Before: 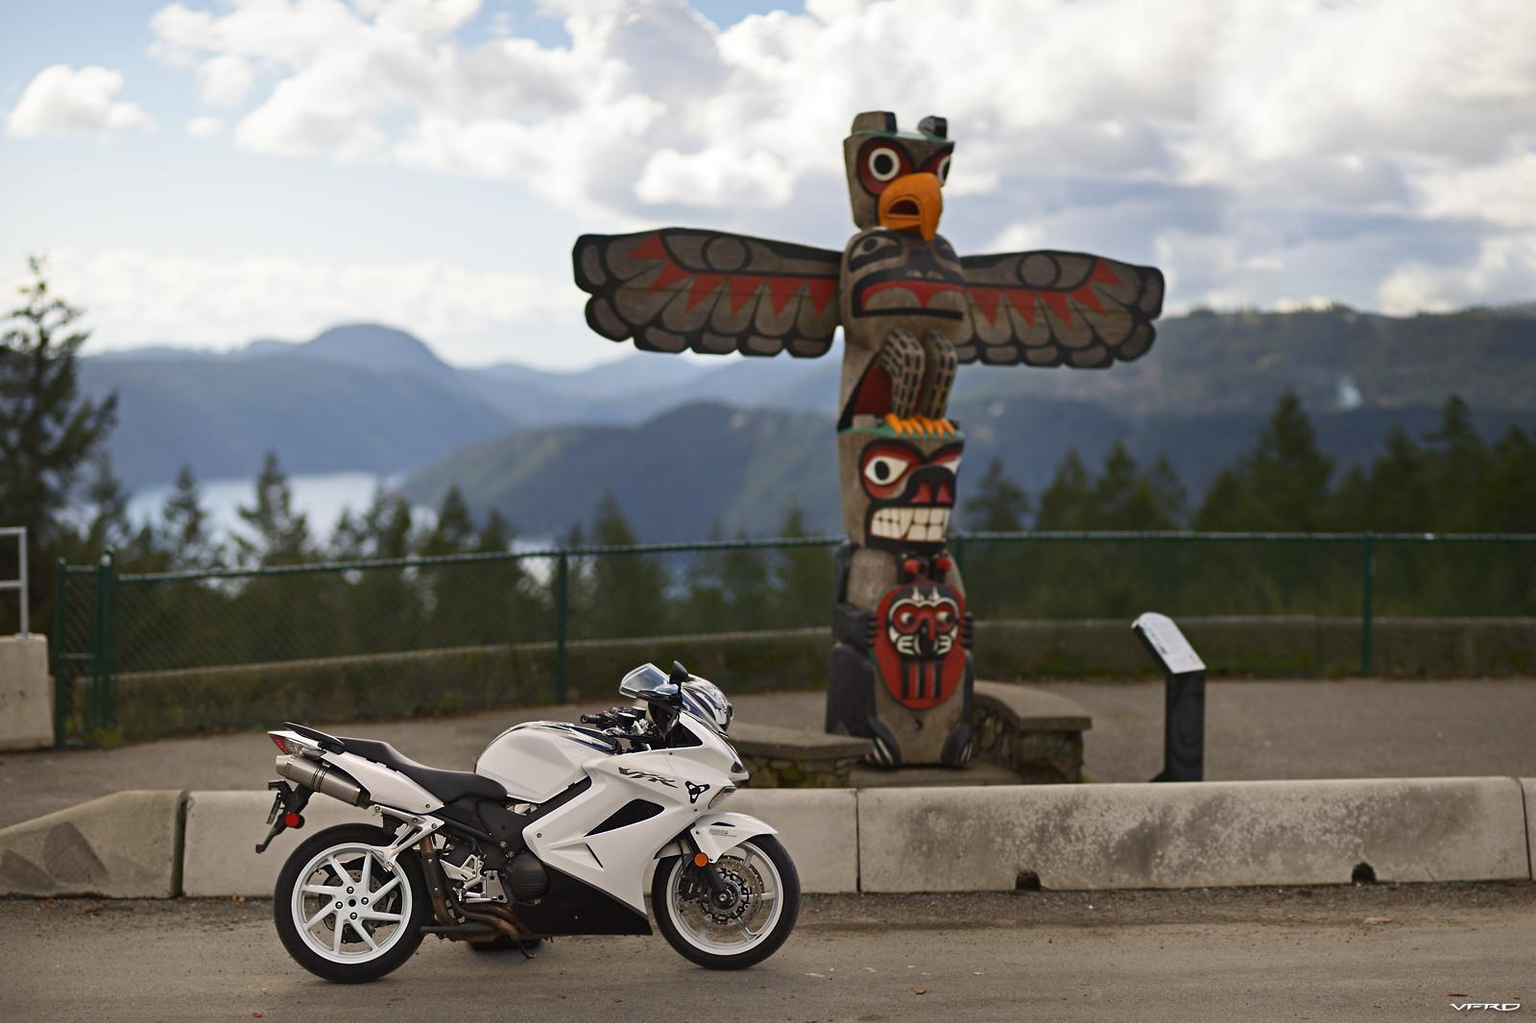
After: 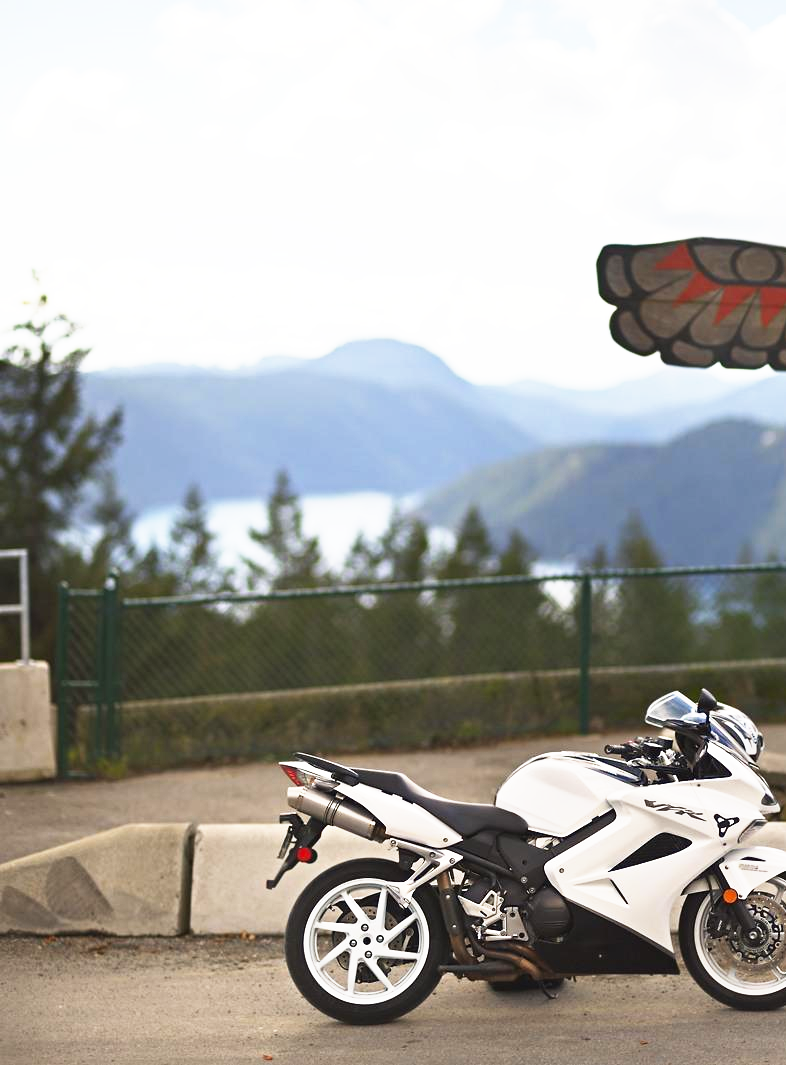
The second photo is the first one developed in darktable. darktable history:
crop and rotate: left 0%, top 0%, right 50.845%
exposure: black level correction -0.001, exposure 0.08 EV, compensate highlight preservation false
base curve: curves: ch0 [(0, 0) (0.495, 0.917) (1, 1)], preserve colors none
